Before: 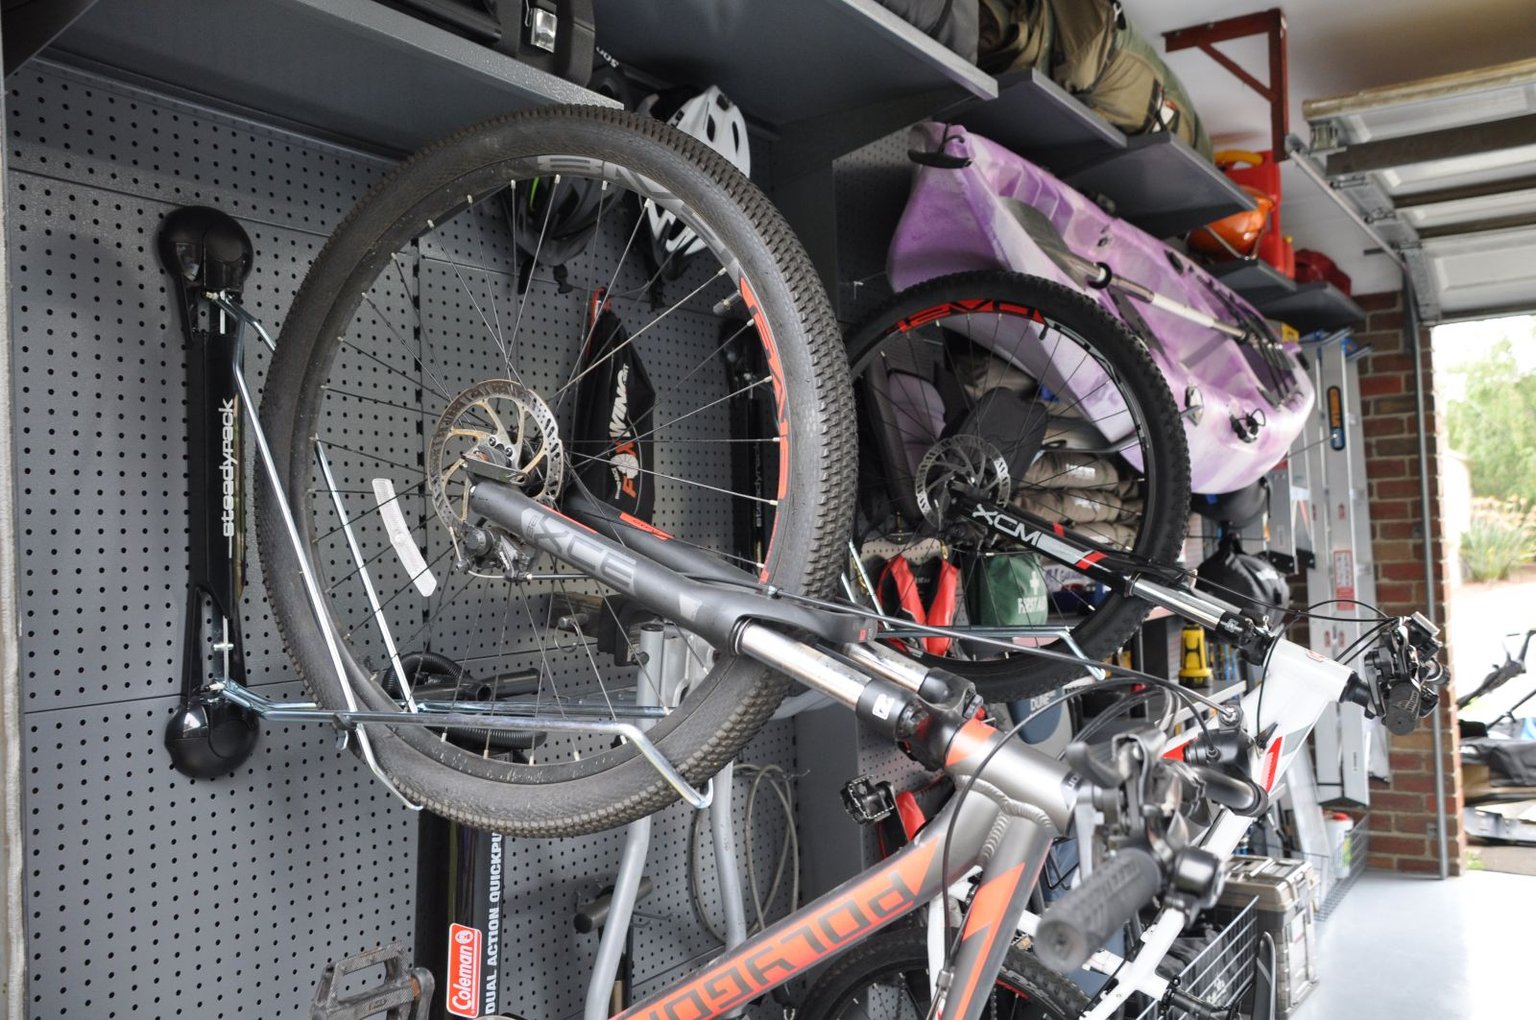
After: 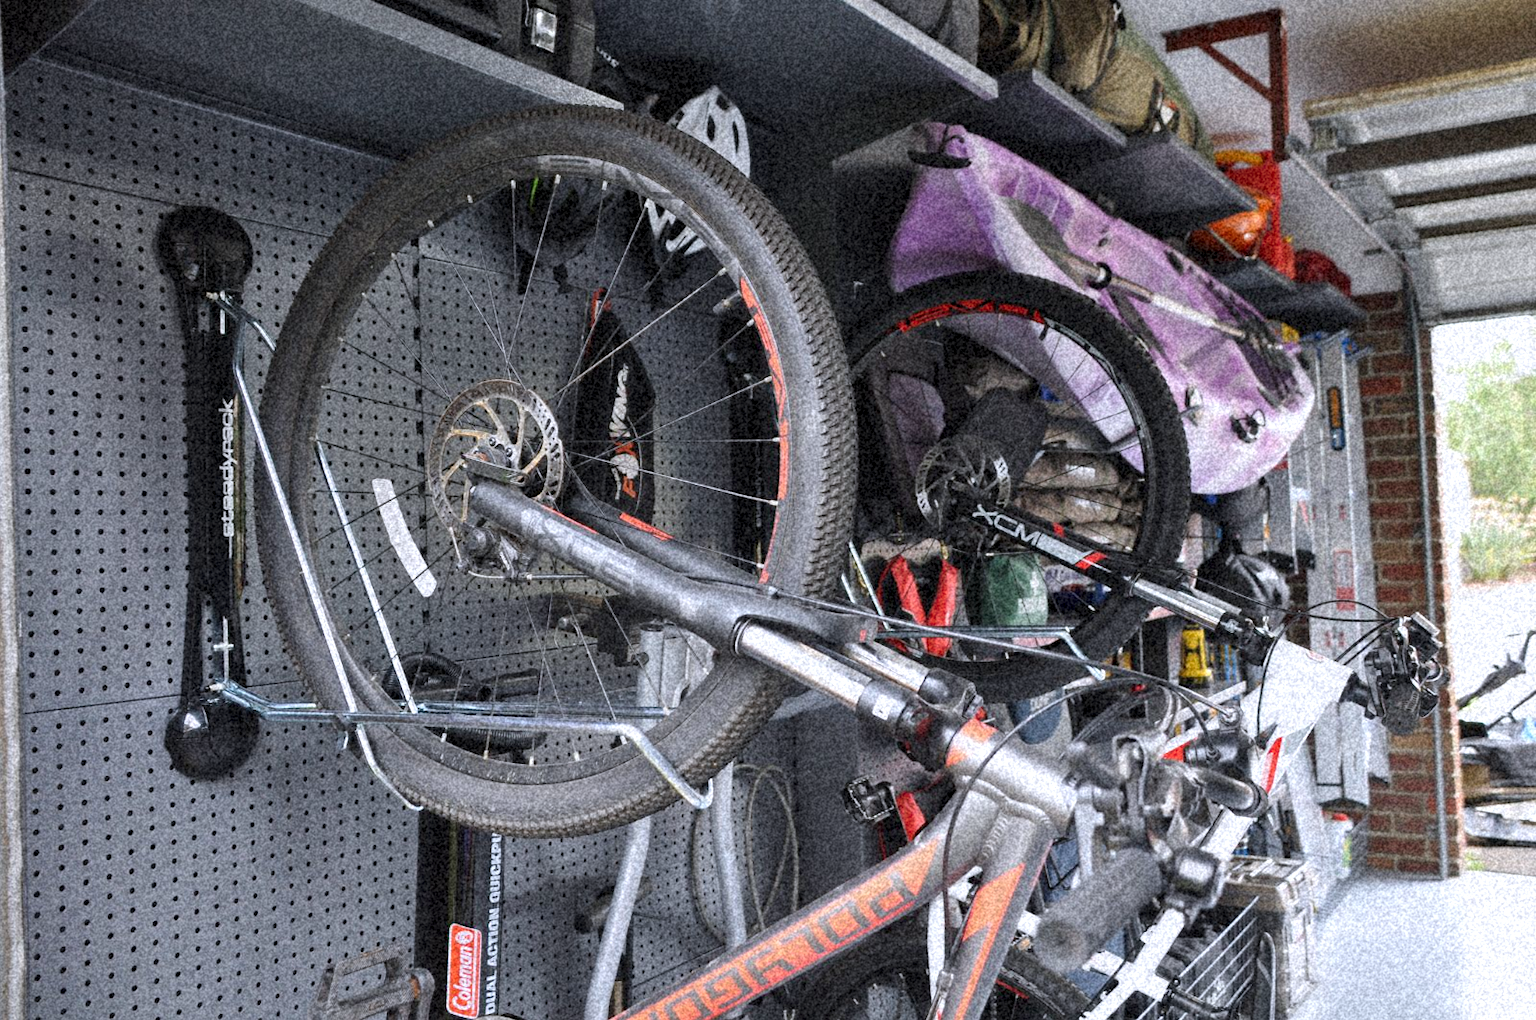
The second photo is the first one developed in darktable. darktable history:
white balance: red 0.984, blue 1.059
grain: coarseness 46.9 ISO, strength 50.21%, mid-tones bias 0%
